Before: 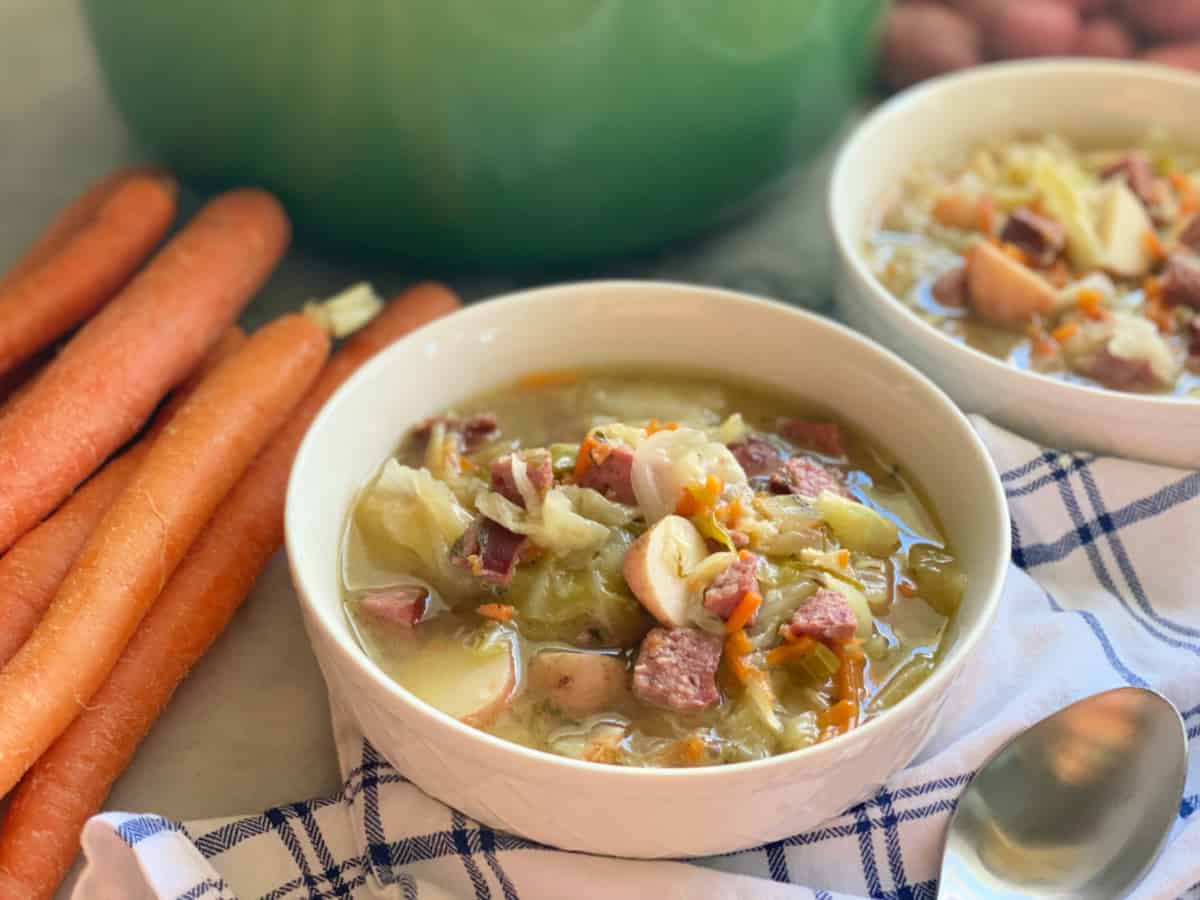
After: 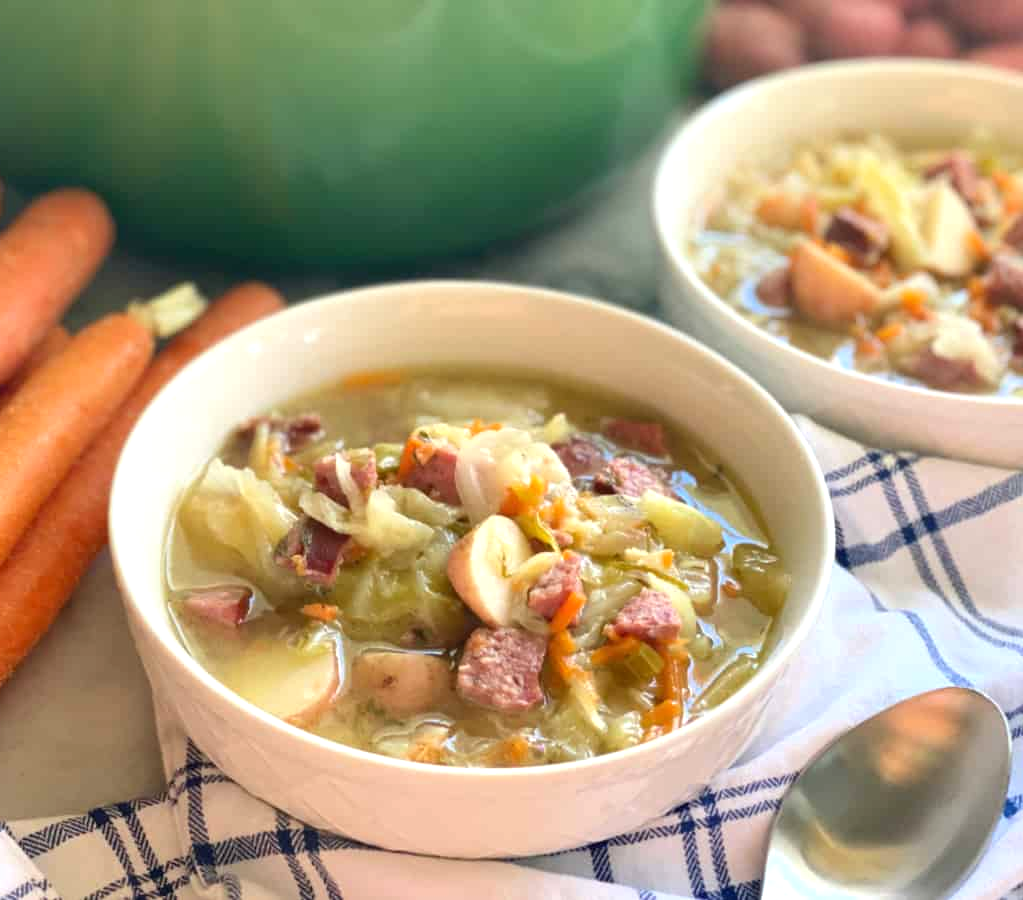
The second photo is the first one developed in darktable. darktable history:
exposure: exposure 0.4 EV, compensate highlight preservation false
crop and rotate: left 14.707%
